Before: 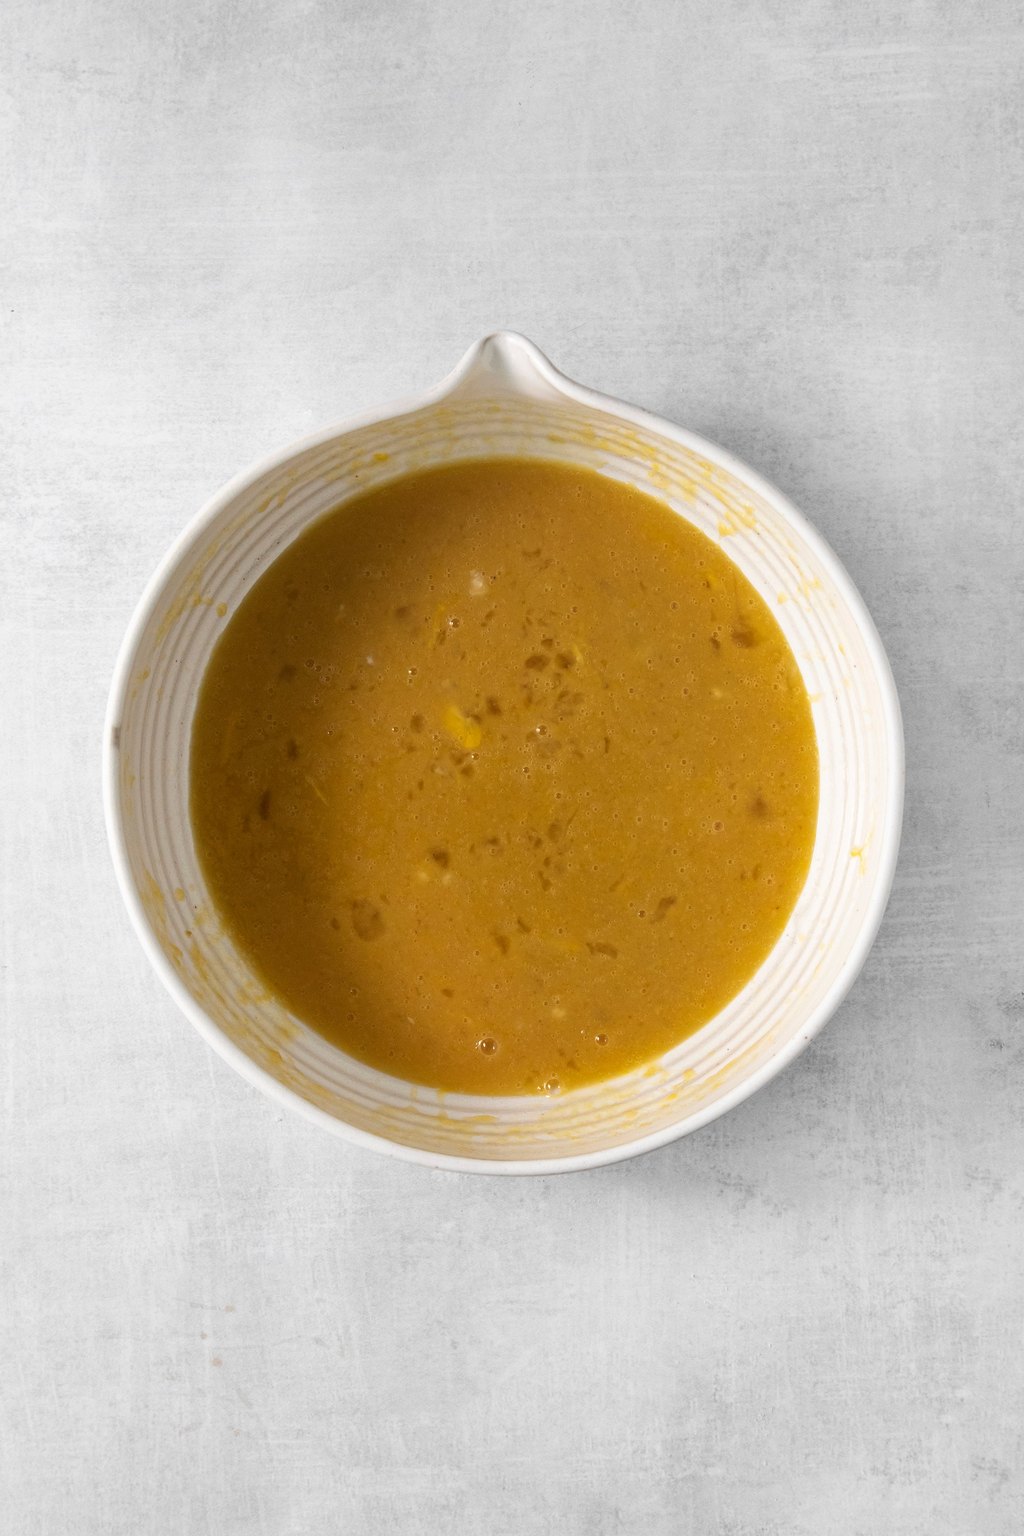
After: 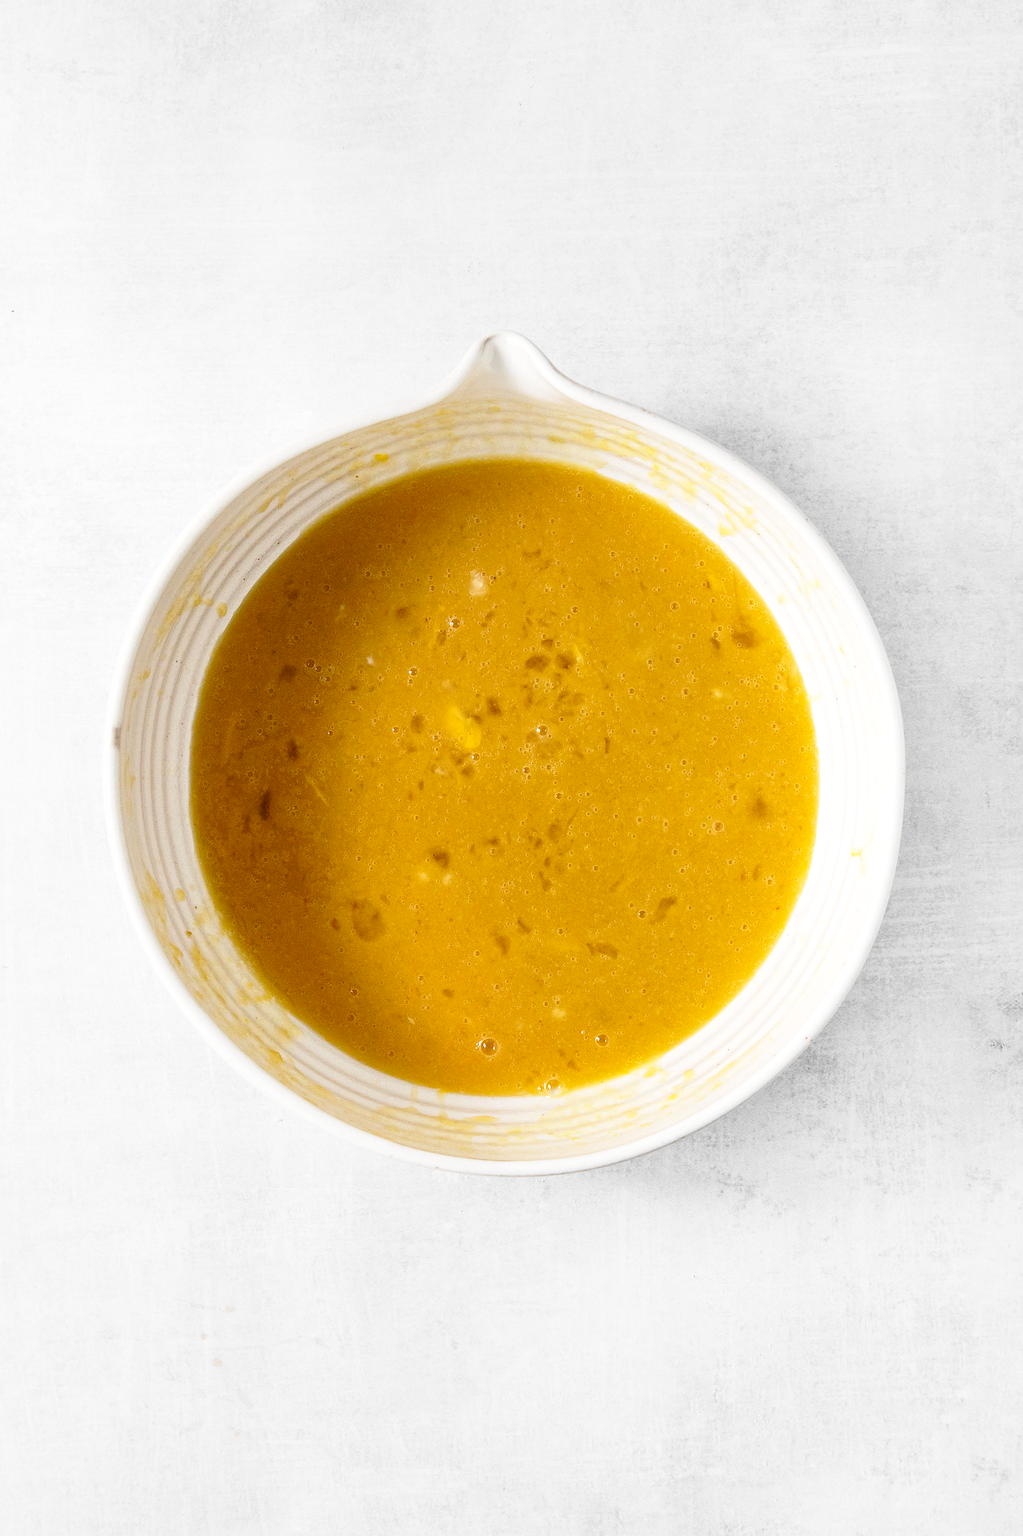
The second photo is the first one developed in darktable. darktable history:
sharpen: on, module defaults
tone equalizer: edges refinement/feathering 500, mask exposure compensation -1.57 EV, preserve details guided filter
base curve: curves: ch0 [(0, 0) (0.028, 0.03) (0.121, 0.232) (0.46, 0.748) (0.859, 0.968) (1, 1)], preserve colors none
local contrast: detail 110%
